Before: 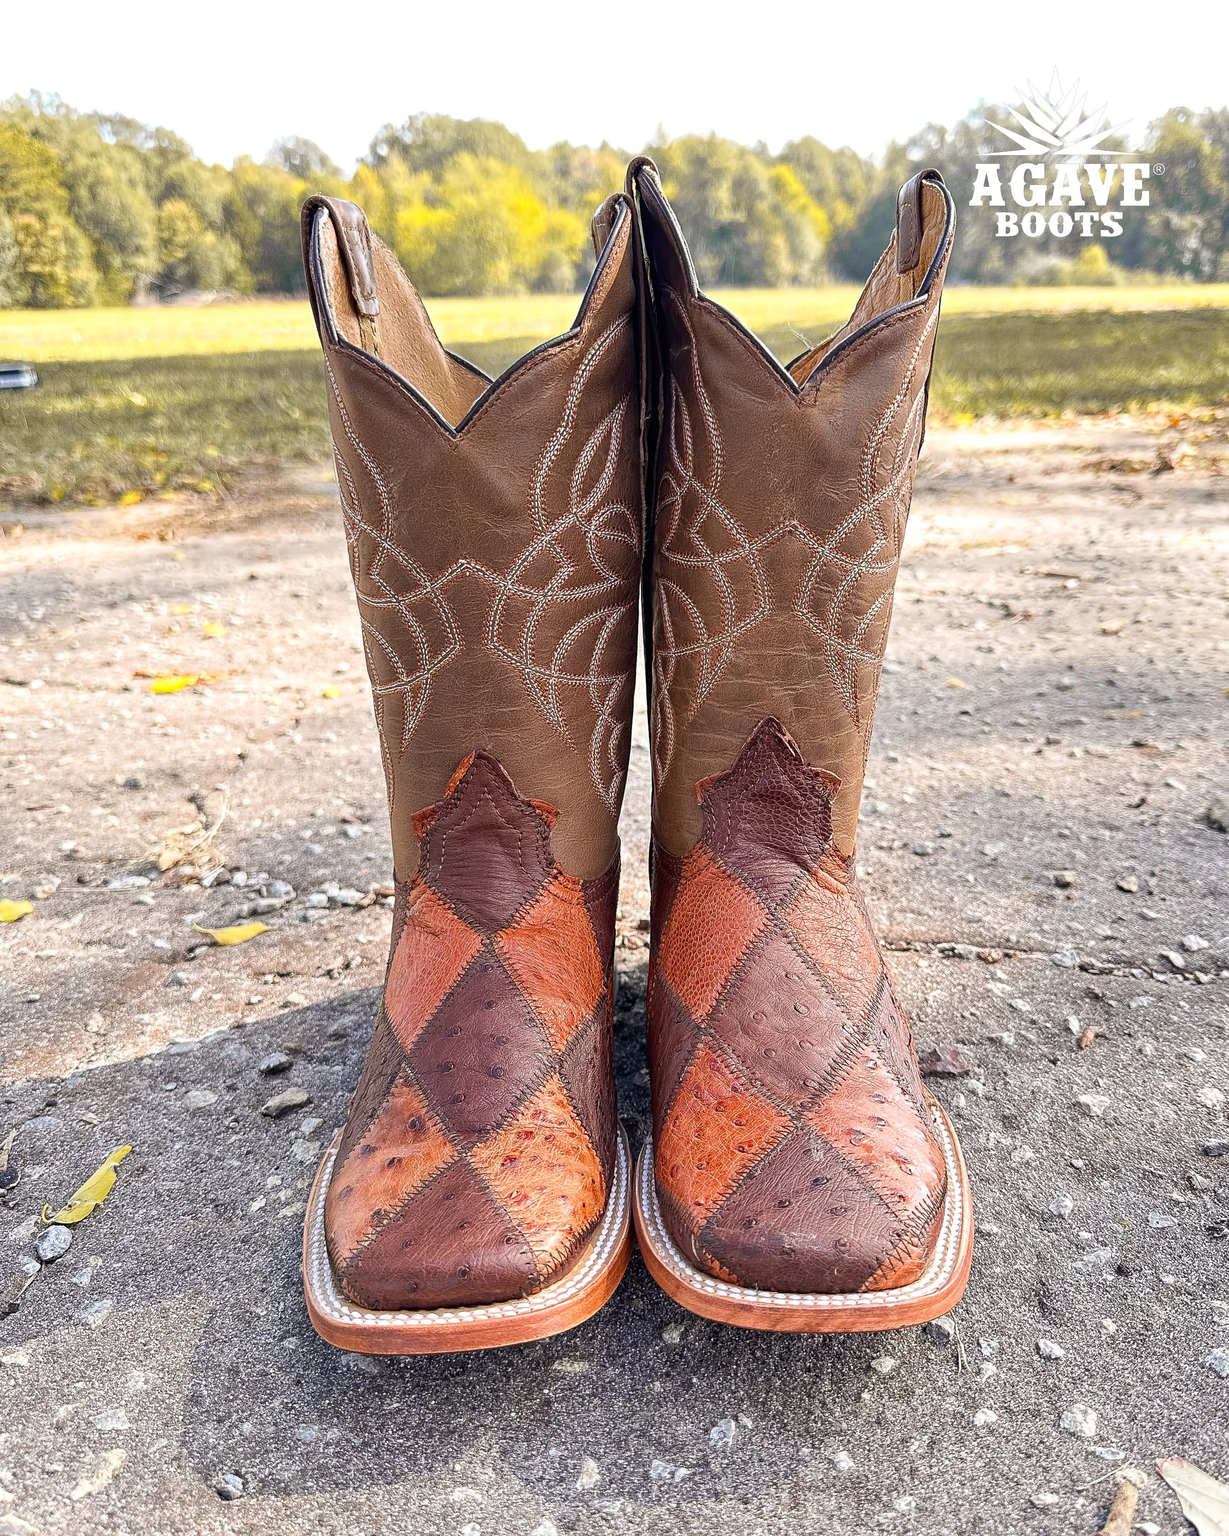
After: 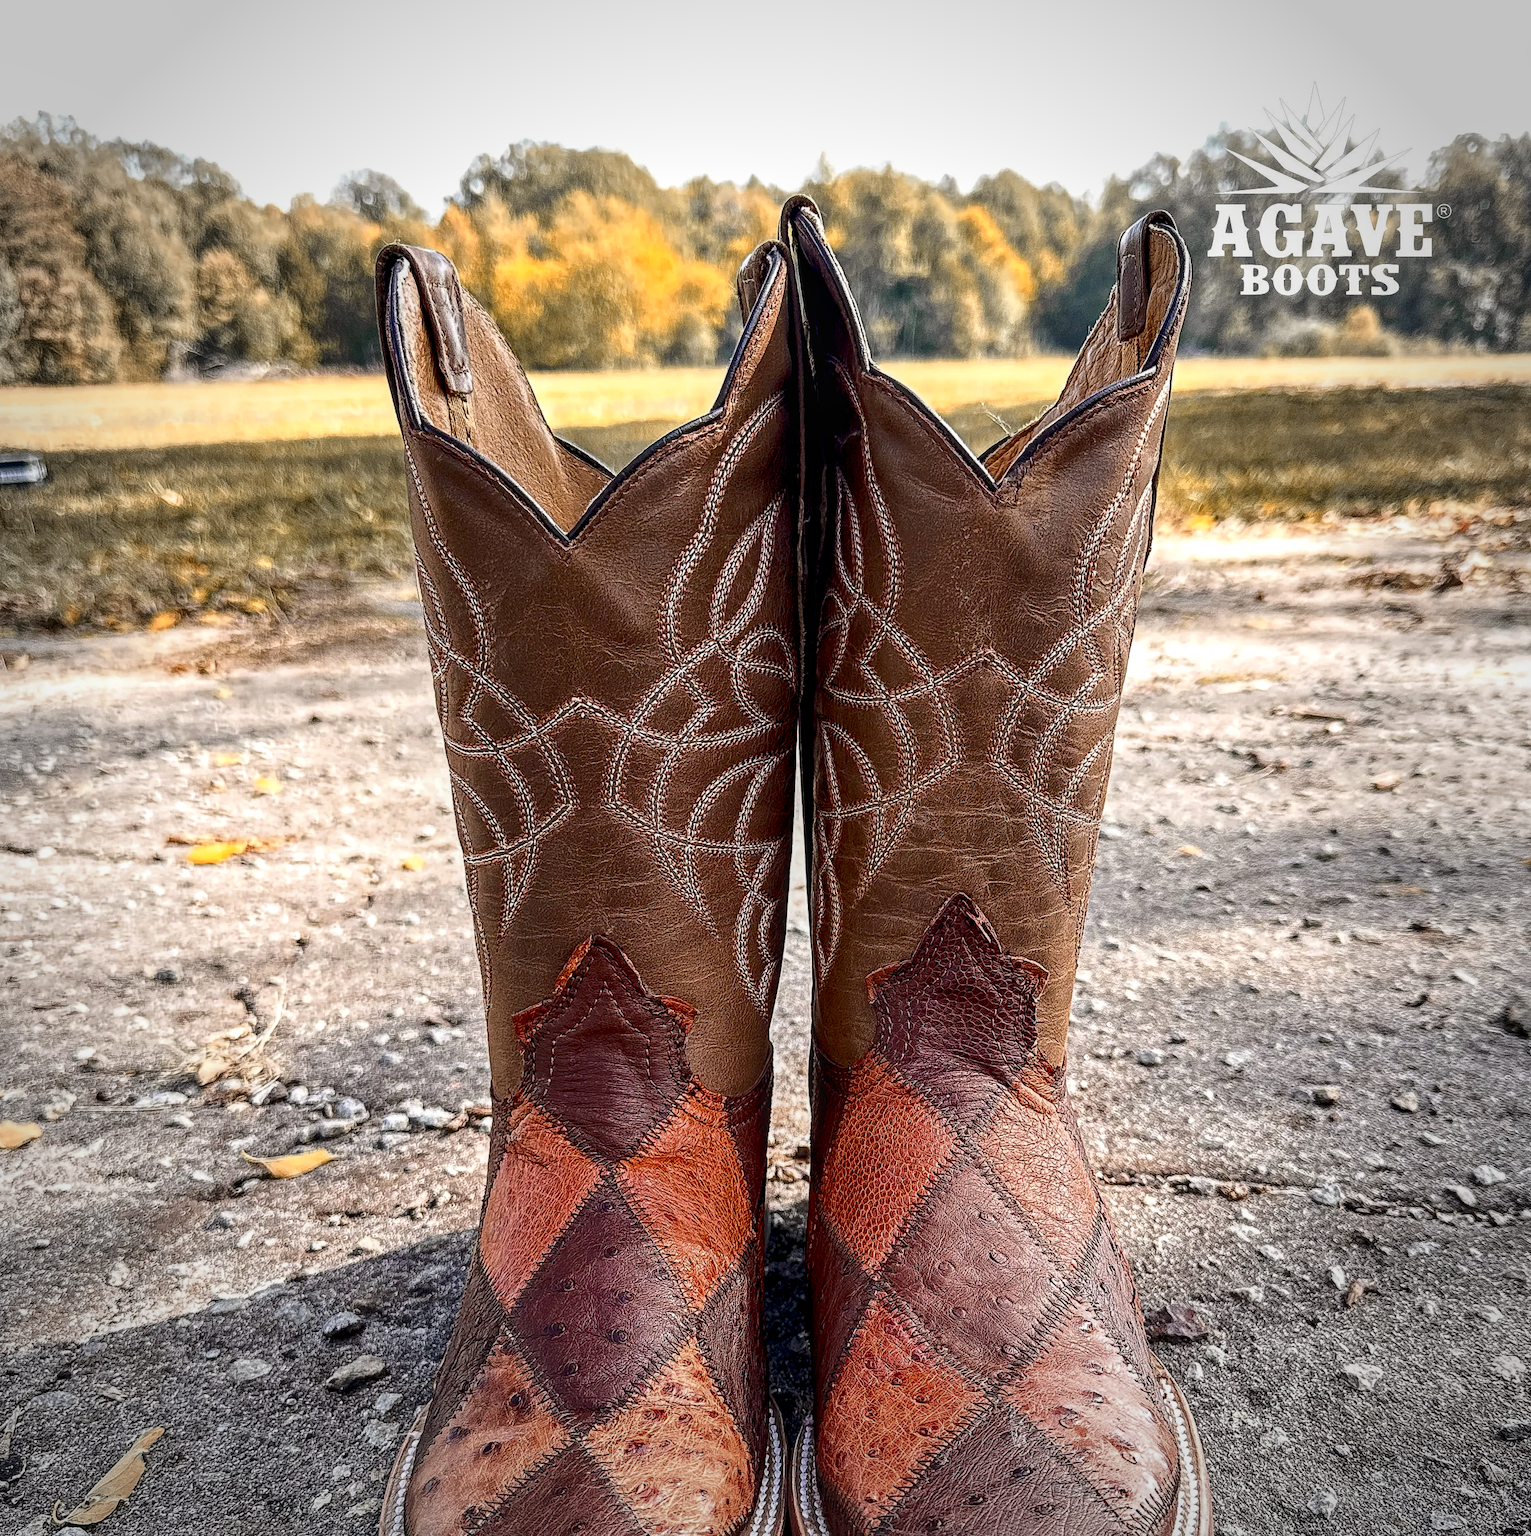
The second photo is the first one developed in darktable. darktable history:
local contrast: detail 130%
color zones: curves: ch2 [(0, 0.5) (0.143, 0.5) (0.286, 0.416) (0.429, 0.5) (0.571, 0.5) (0.714, 0.5) (0.857, 0.5) (1, 0.5)]
tone curve: curves: ch0 [(0, 0) (0.003, 0.002) (0.011, 0.007) (0.025, 0.015) (0.044, 0.026) (0.069, 0.041) (0.1, 0.059) (0.136, 0.08) (0.177, 0.105) (0.224, 0.132) (0.277, 0.163) (0.335, 0.198) (0.399, 0.253) (0.468, 0.341) (0.543, 0.435) (0.623, 0.532) (0.709, 0.635) (0.801, 0.745) (0.898, 0.873) (1, 1)], color space Lab, independent channels, preserve colors basic power
crop: bottom 19.726%
base curve: preserve colors none
vignetting: fall-off start 71.7%, brightness -0.471, unbound false
exposure: black level correction 0.01, exposure 0.016 EV, compensate highlight preservation false
